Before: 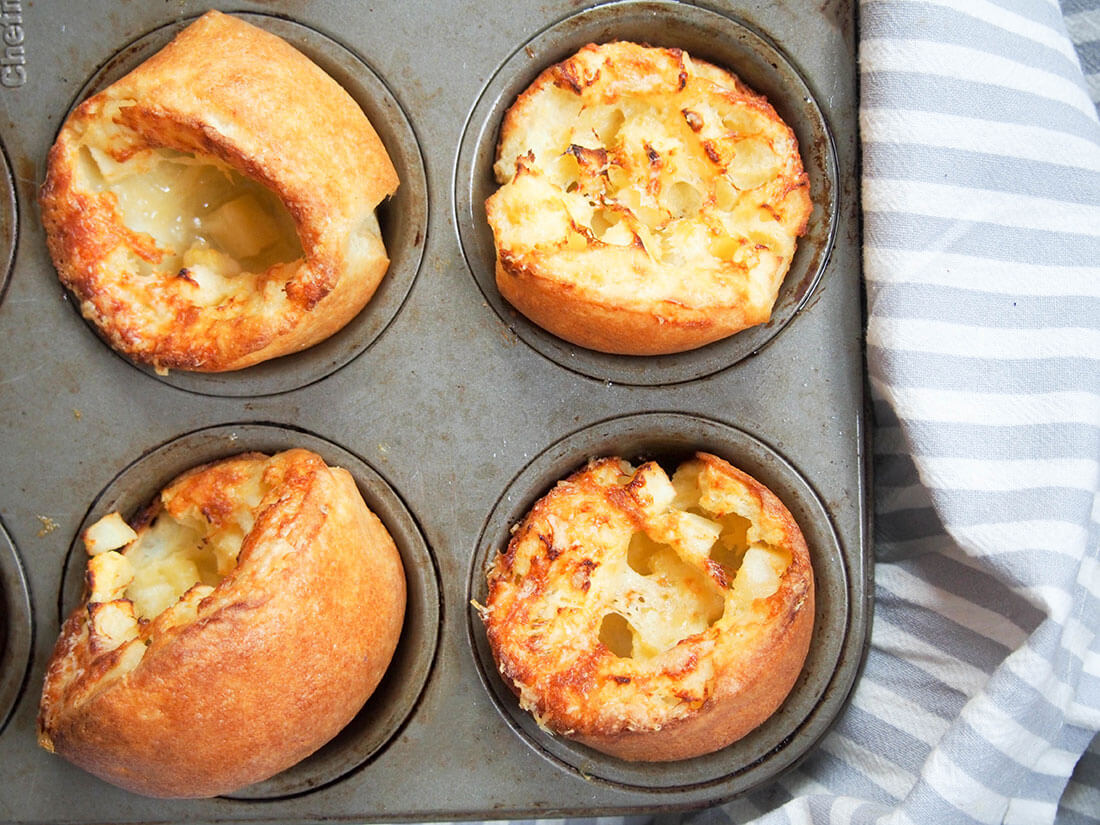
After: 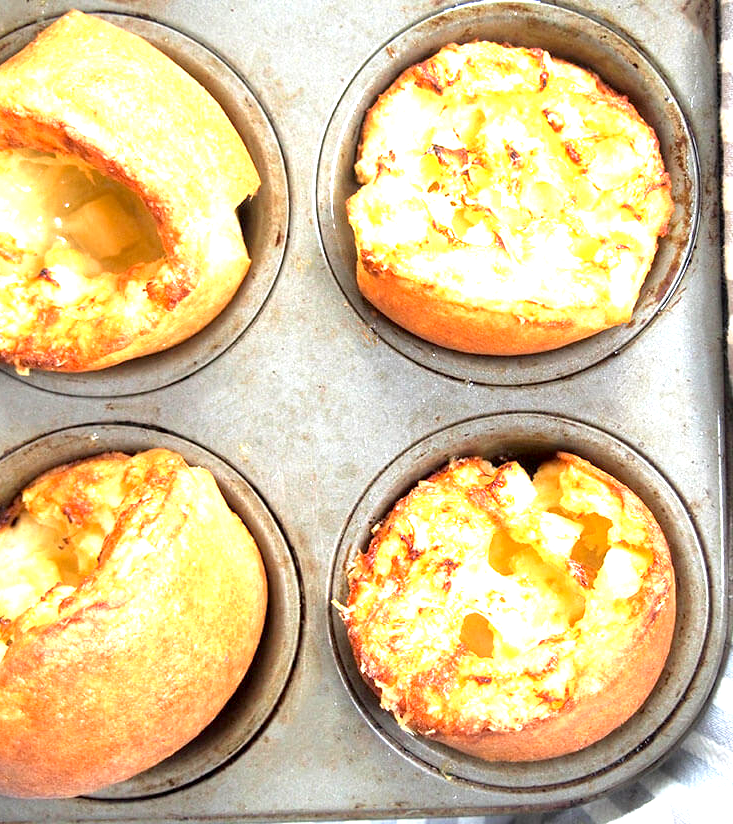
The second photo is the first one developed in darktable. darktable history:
crop and rotate: left 12.648%, right 20.685%
exposure: black level correction 0.001, exposure 1.3 EV, compensate highlight preservation false
